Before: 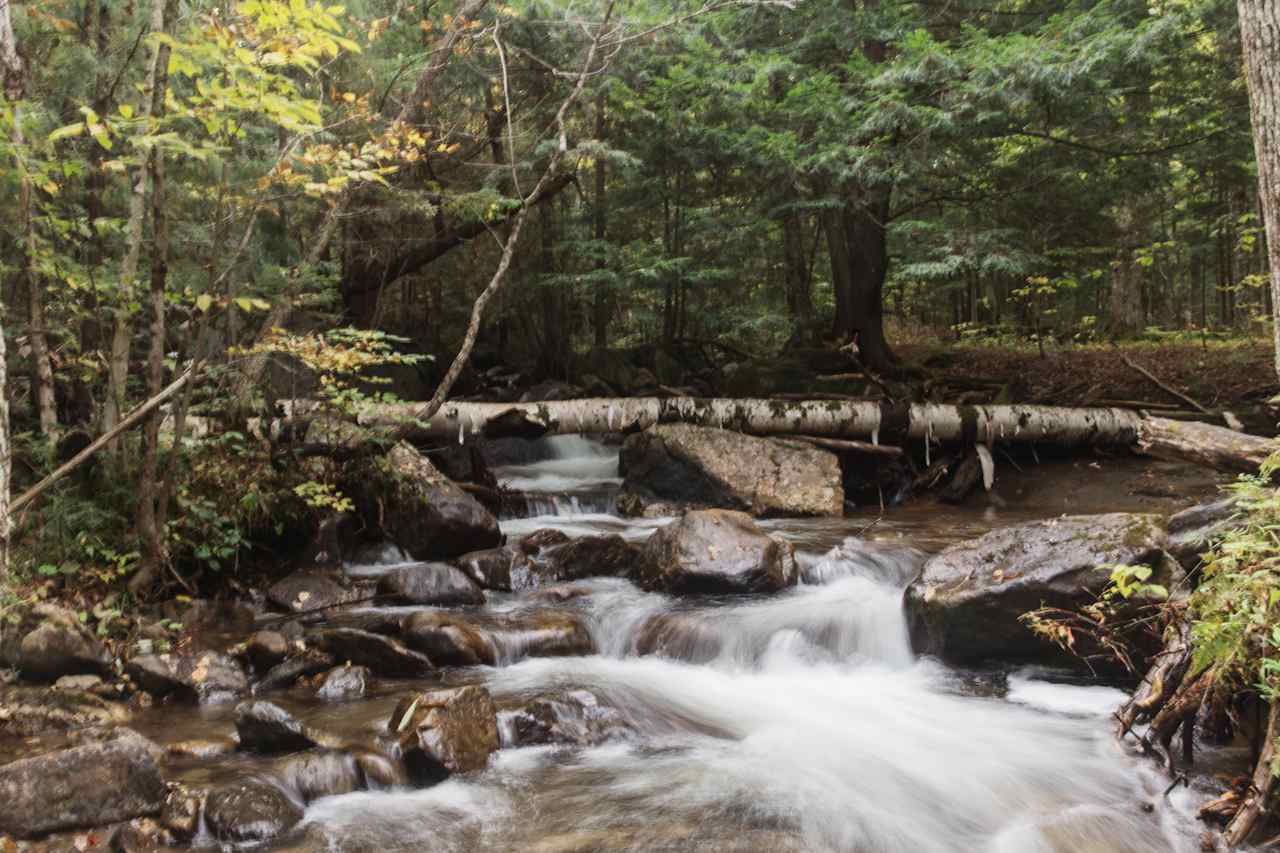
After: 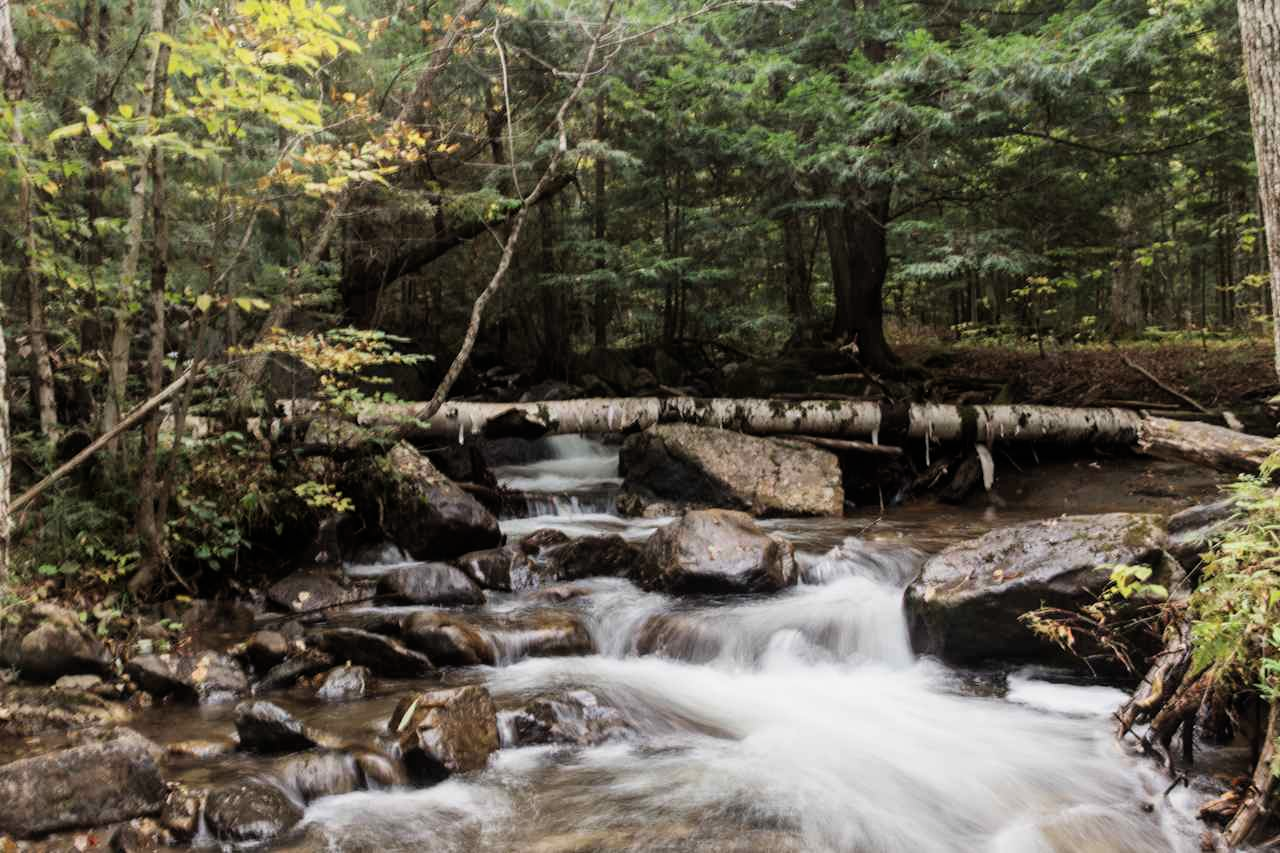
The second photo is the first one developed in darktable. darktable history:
filmic rgb: black relative exposure -12.73 EV, white relative exposure 2.81 EV, threshold 2.97 EV, target black luminance 0%, hardness 8.58, latitude 70.96%, contrast 1.134, shadows ↔ highlights balance -1.23%, enable highlight reconstruction true
